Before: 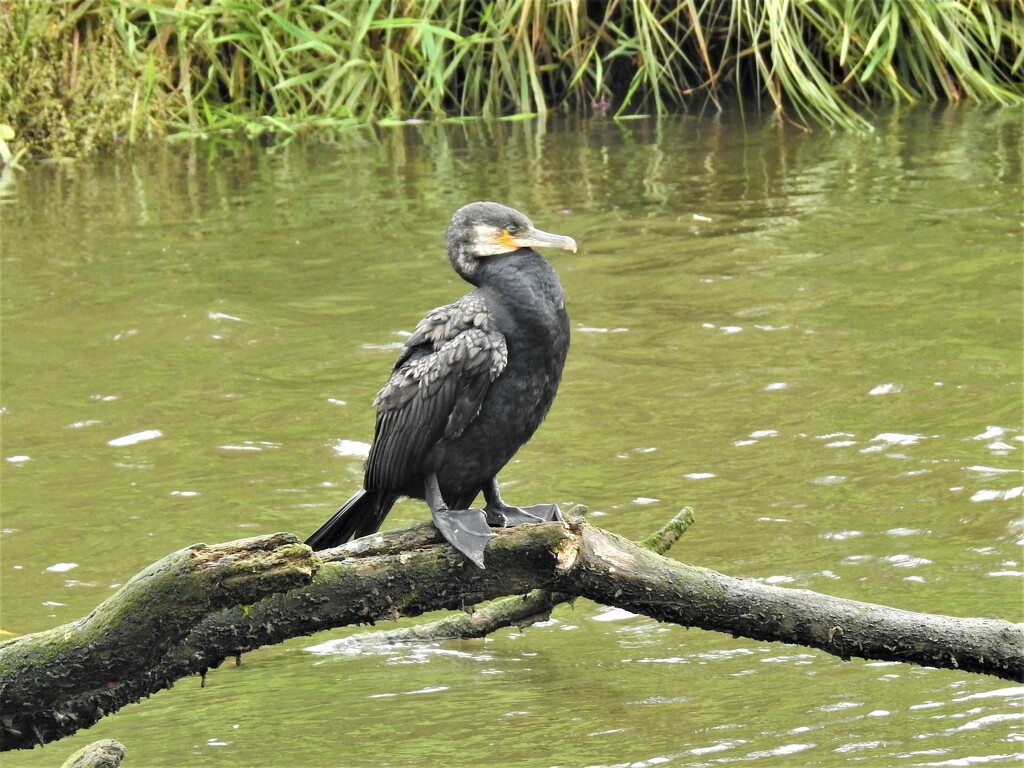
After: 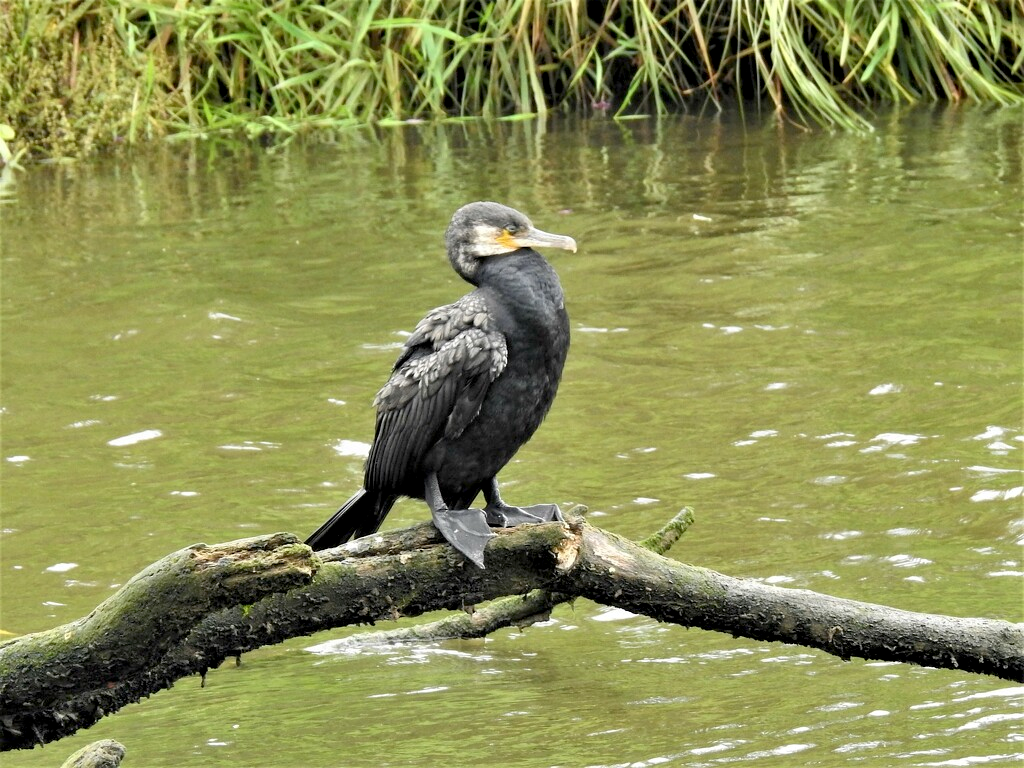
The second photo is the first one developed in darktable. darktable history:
exposure: black level correction 0.009, exposure 0.015 EV, compensate exposure bias true, compensate highlight preservation false
